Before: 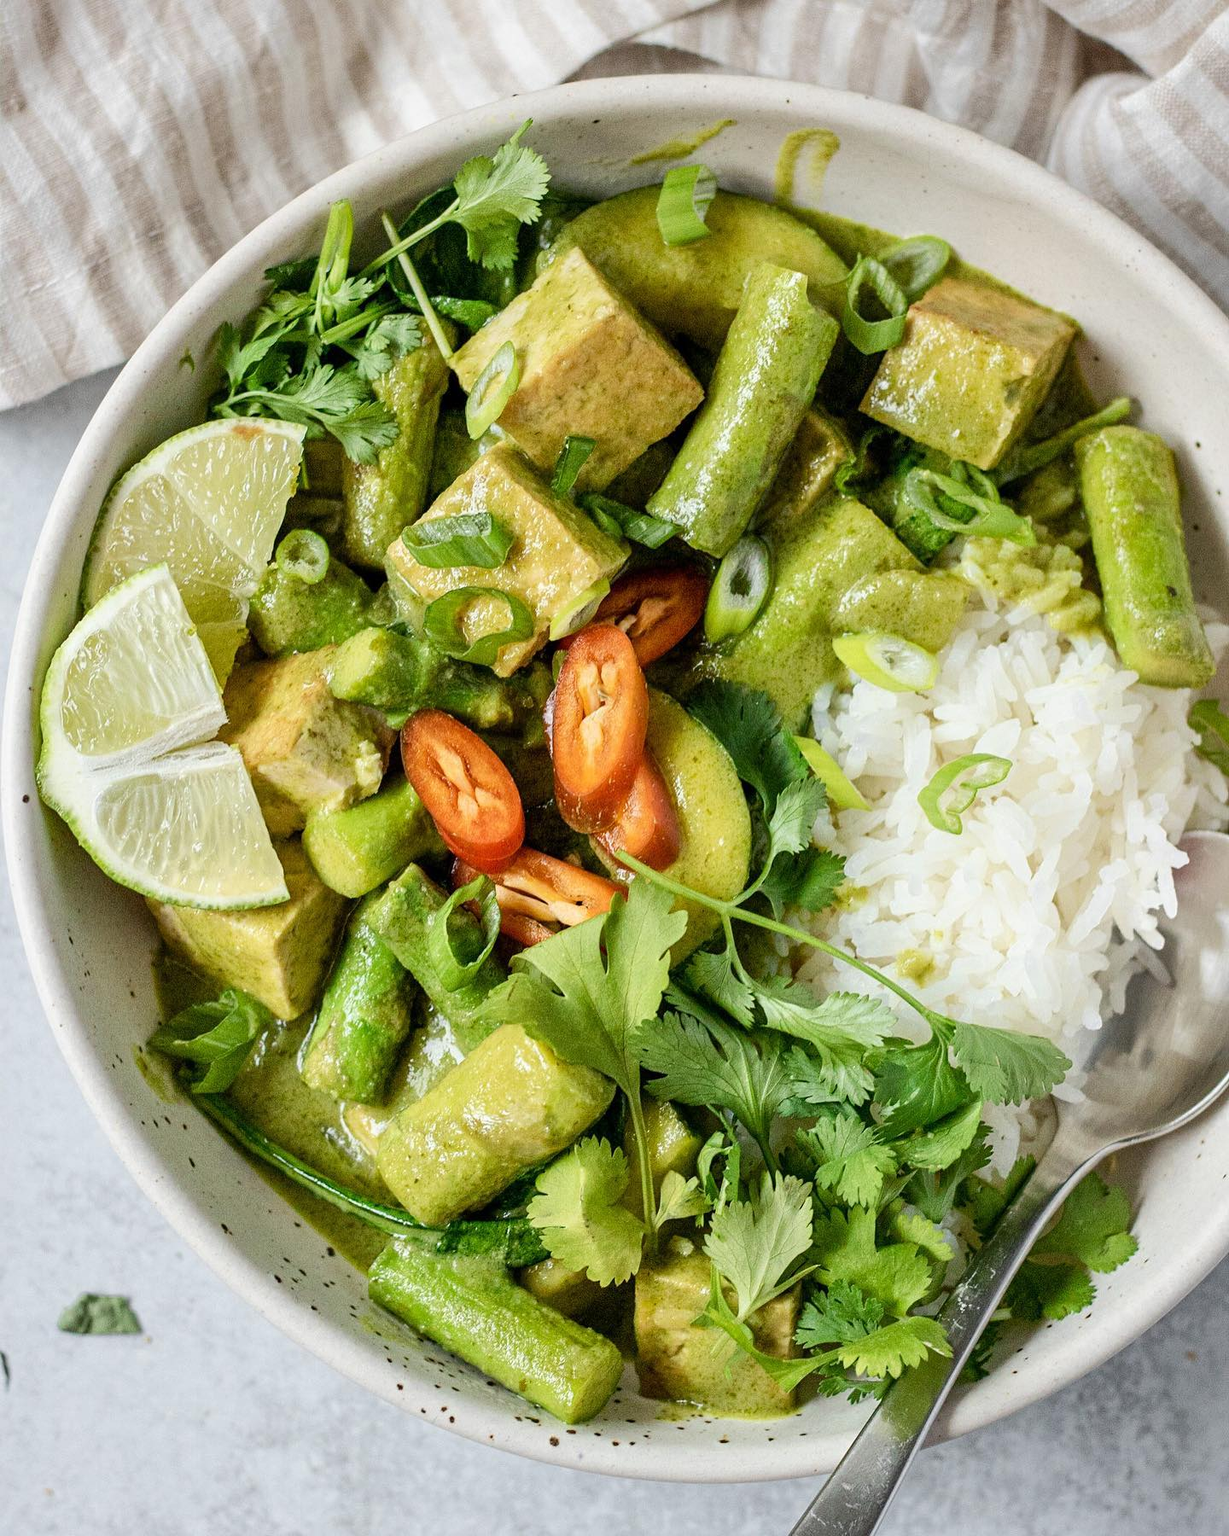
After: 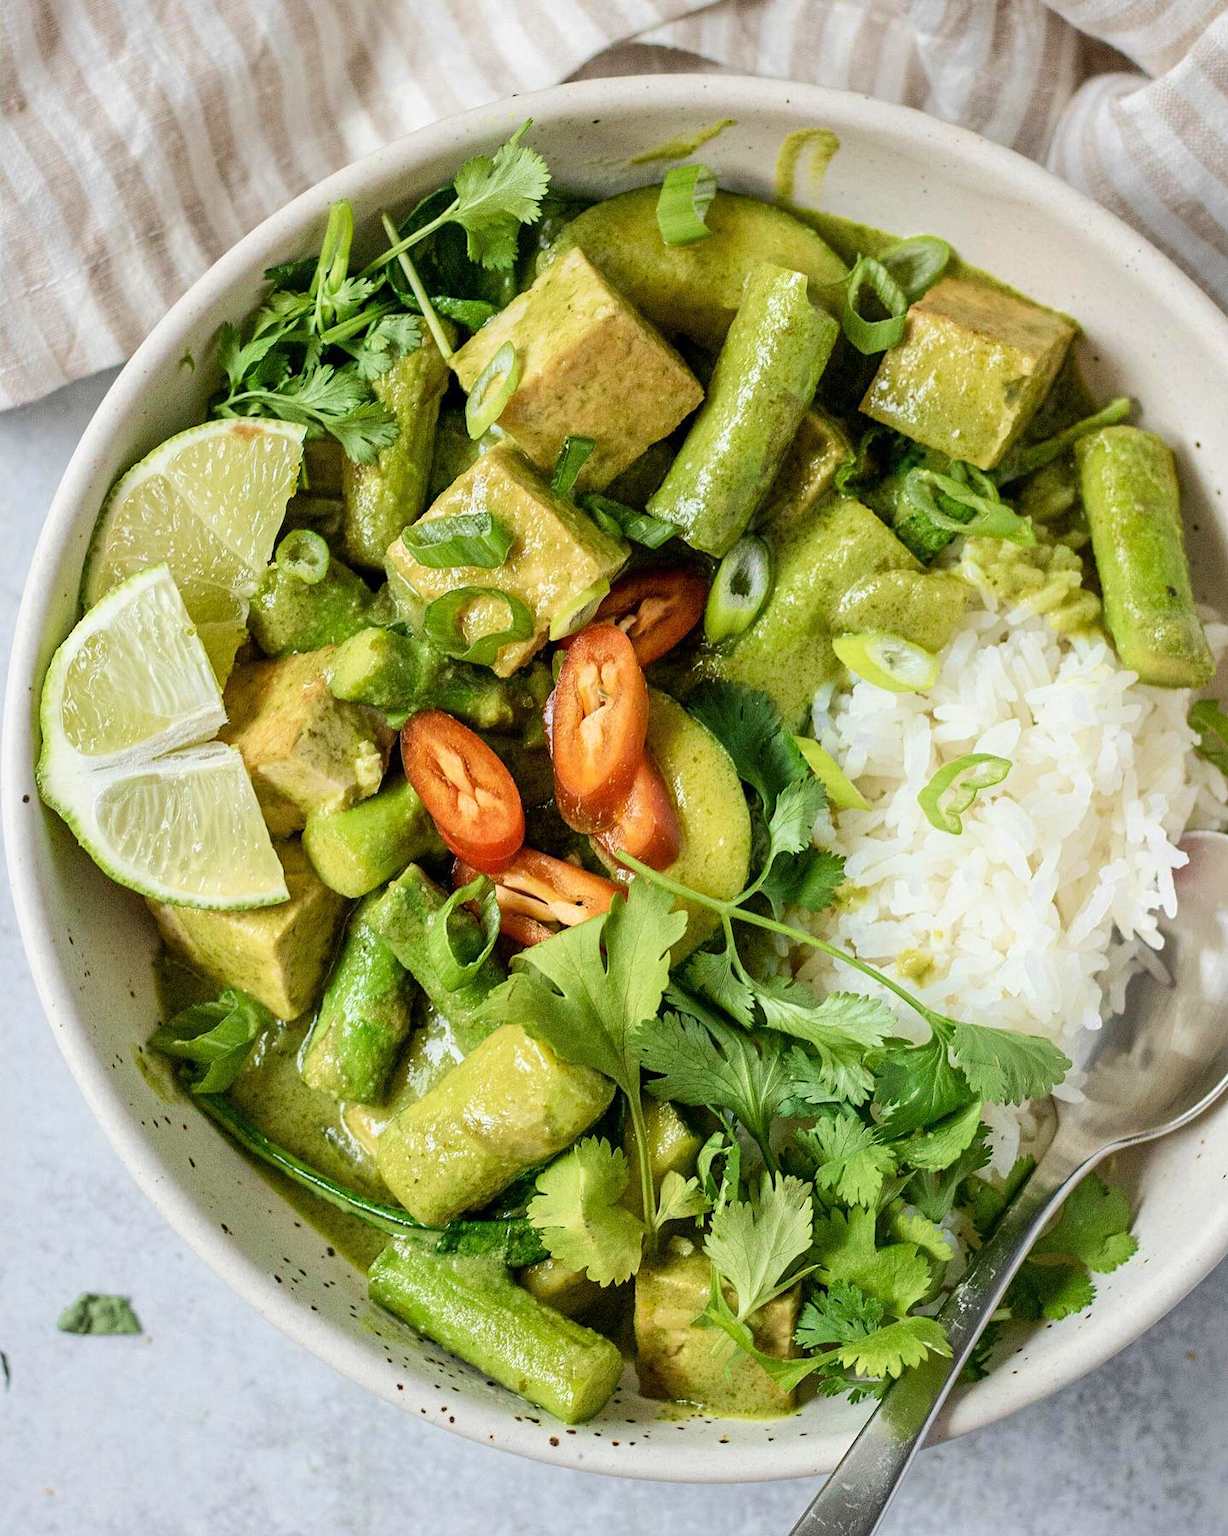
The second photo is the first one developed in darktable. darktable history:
velvia: on, module defaults
white balance: red 1, blue 1
